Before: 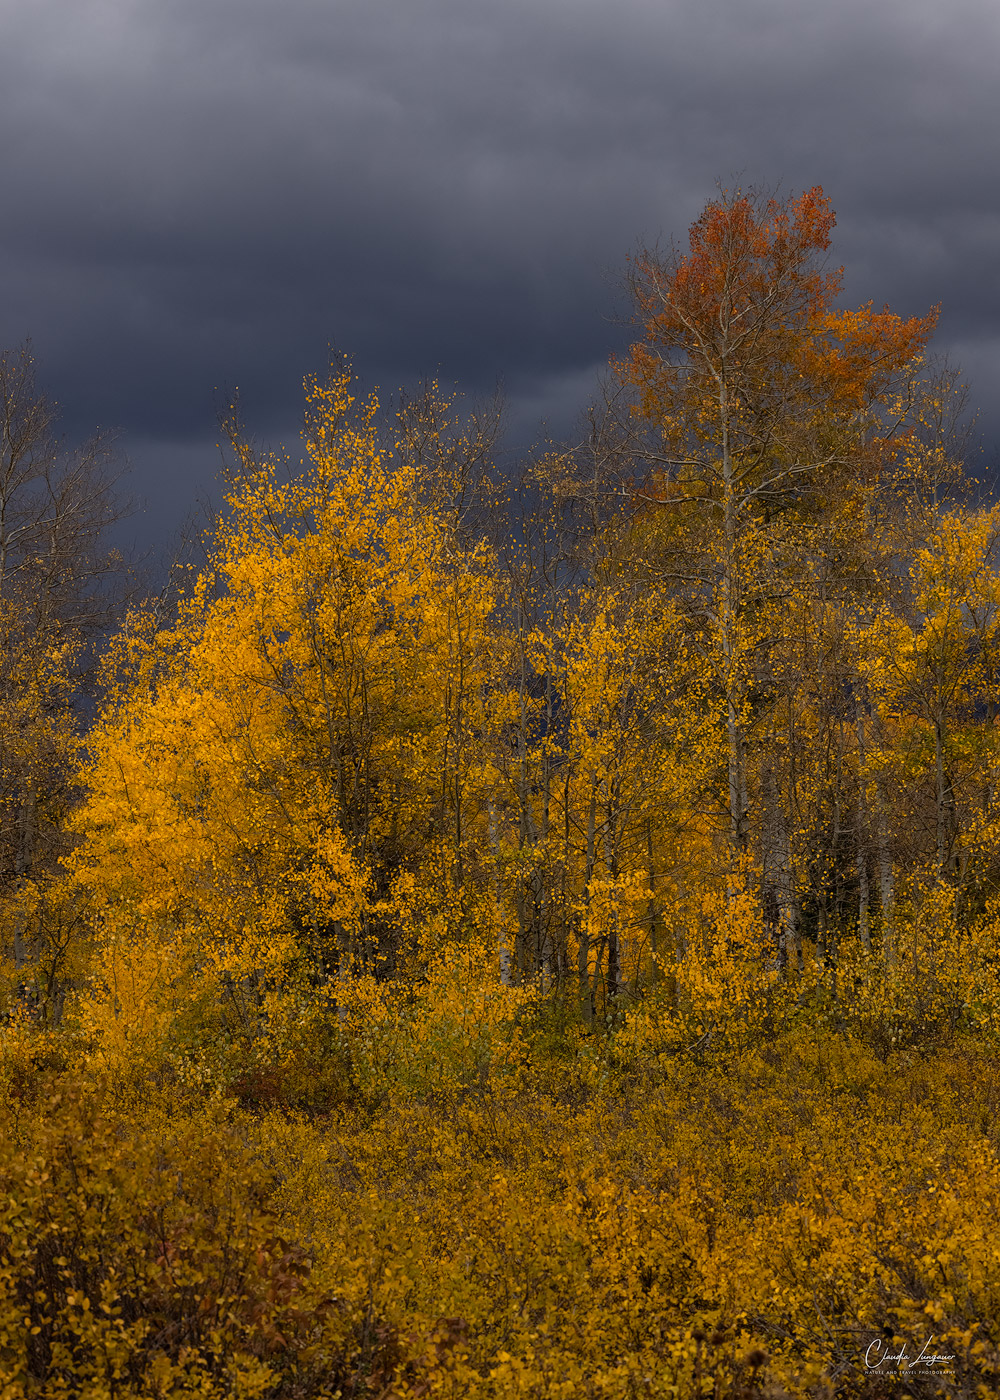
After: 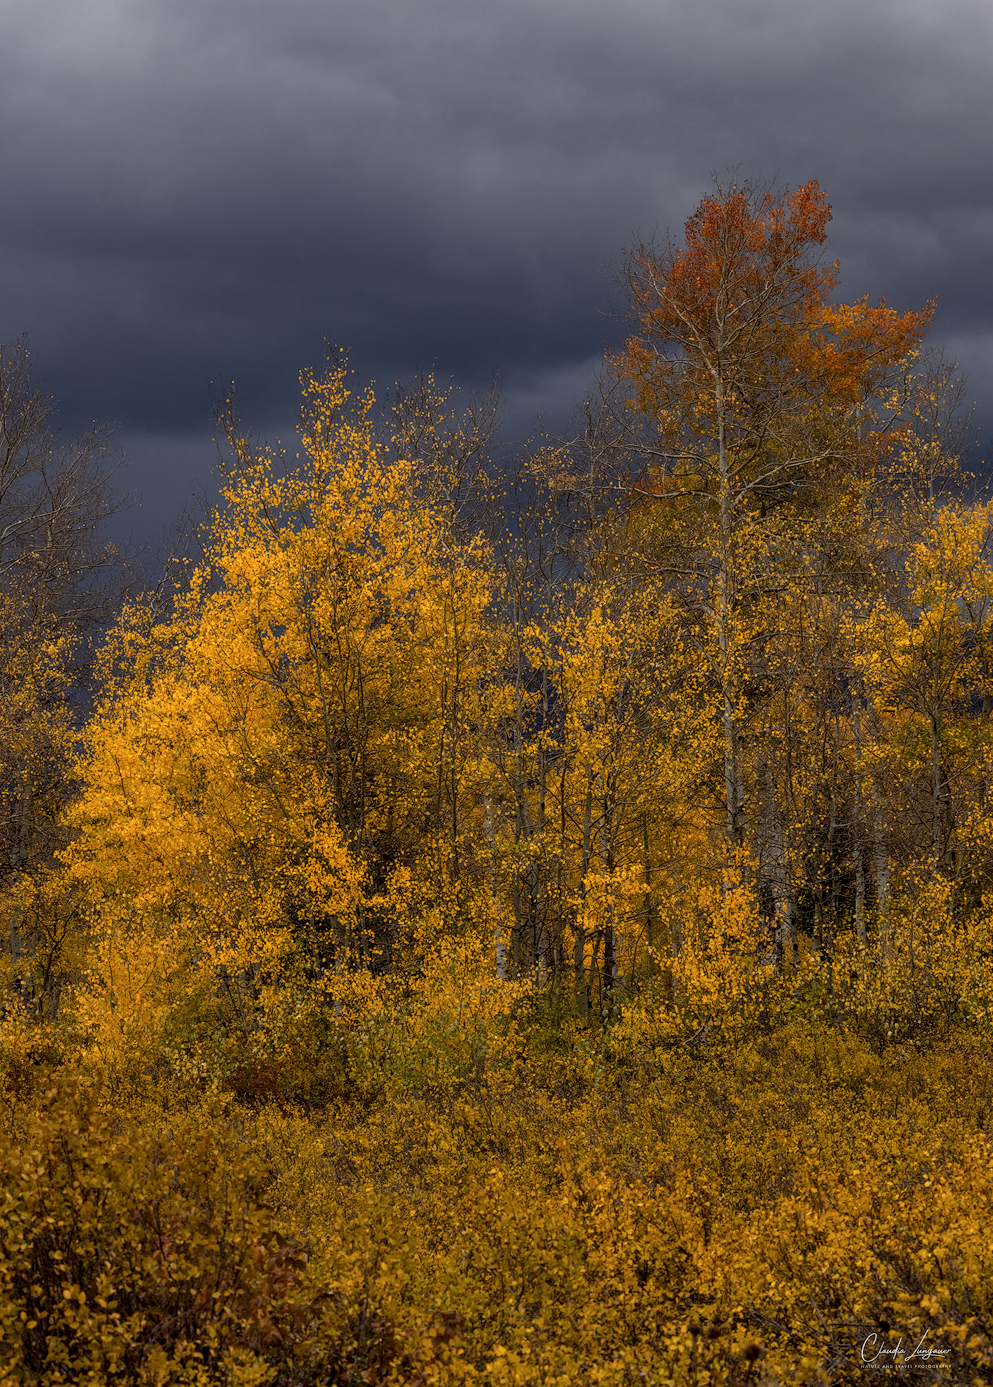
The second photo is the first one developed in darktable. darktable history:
crop: left 0.434%, top 0.485%, right 0.244%, bottom 0.386%
grain: coarseness 0.81 ISO, strength 1.34%, mid-tones bias 0%
local contrast: on, module defaults
